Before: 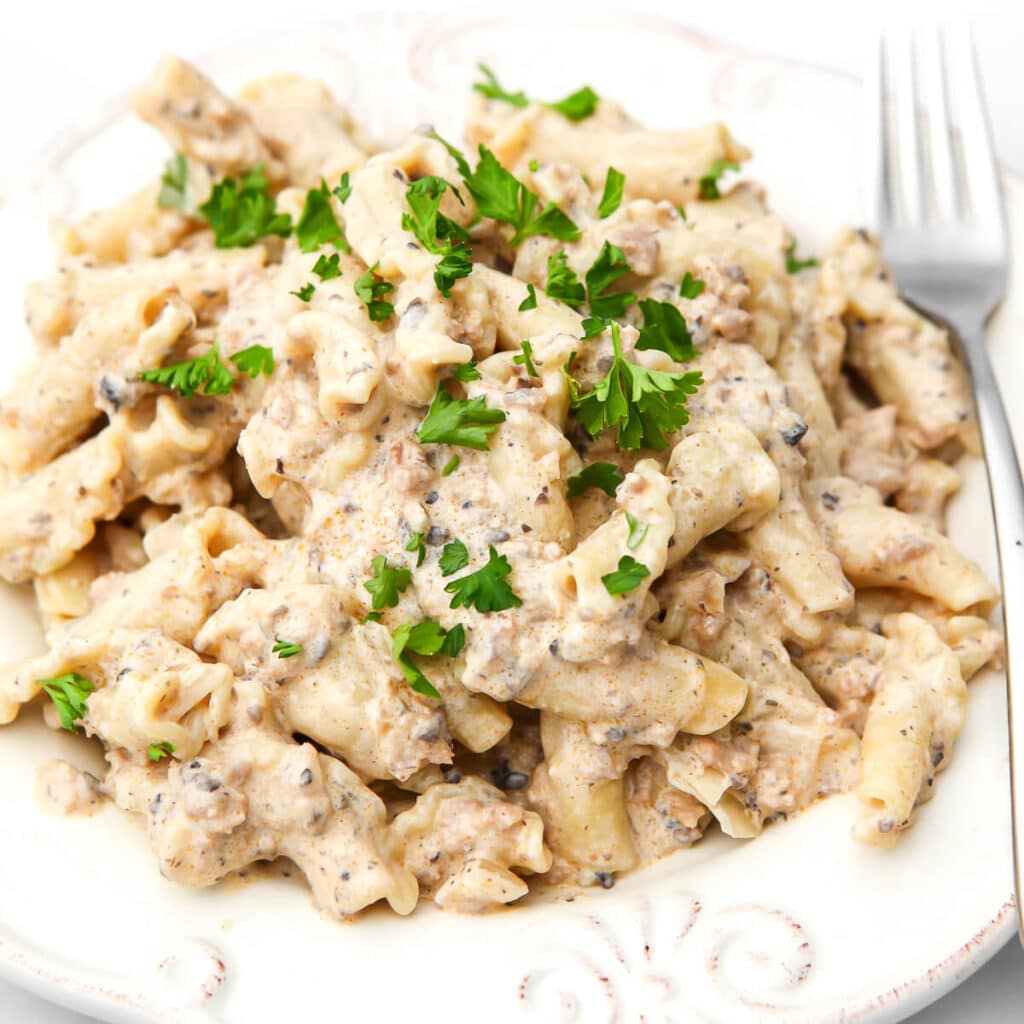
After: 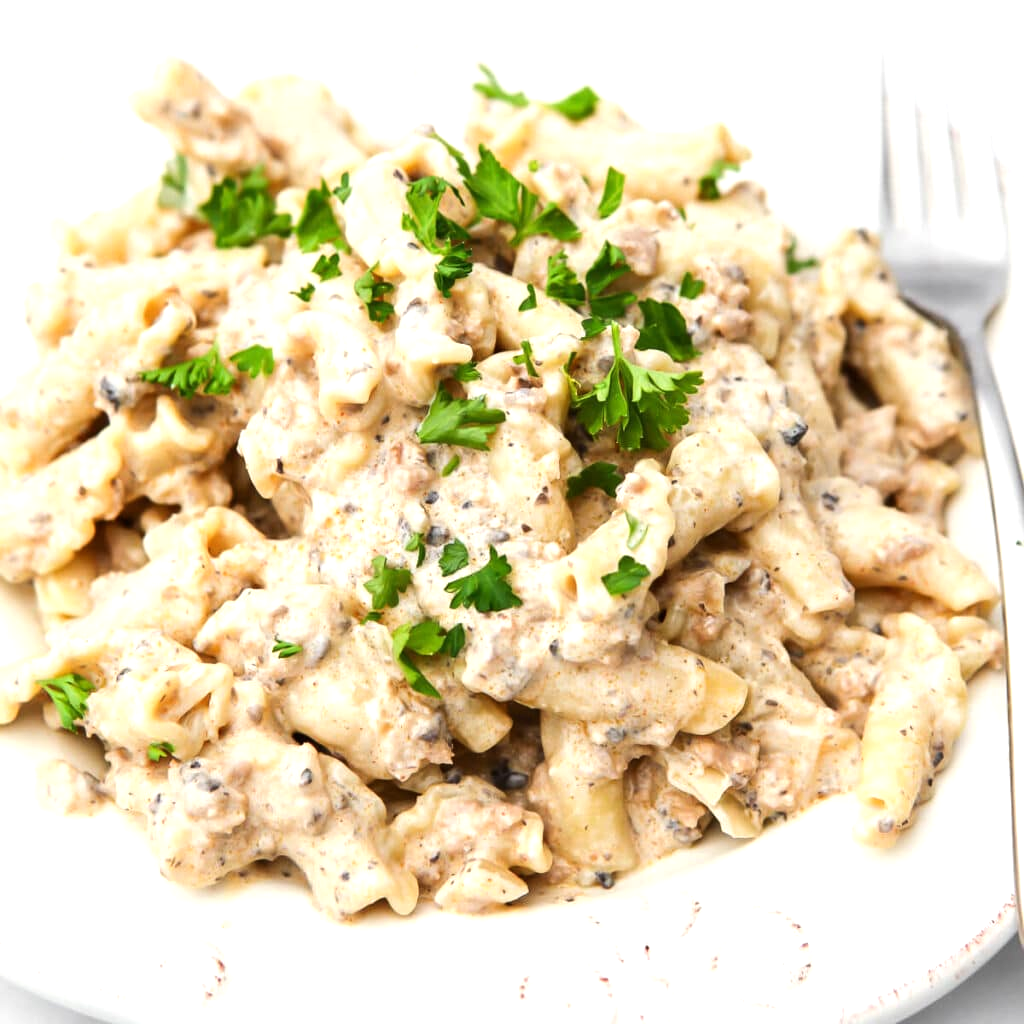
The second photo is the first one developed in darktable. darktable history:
tone equalizer: -8 EV -0.419 EV, -7 EV -0.369 EV, -6 EV -0.335 EV, -5 EV -0.187 EV, -3 EV 0.225 EV, -2 EV 0.316 EV, -1 EV 0.39 EV, +0 EV 0.407 EV, edges refinement/feathering 500, mask exposure compensation -1.57 EV, preserve details no
